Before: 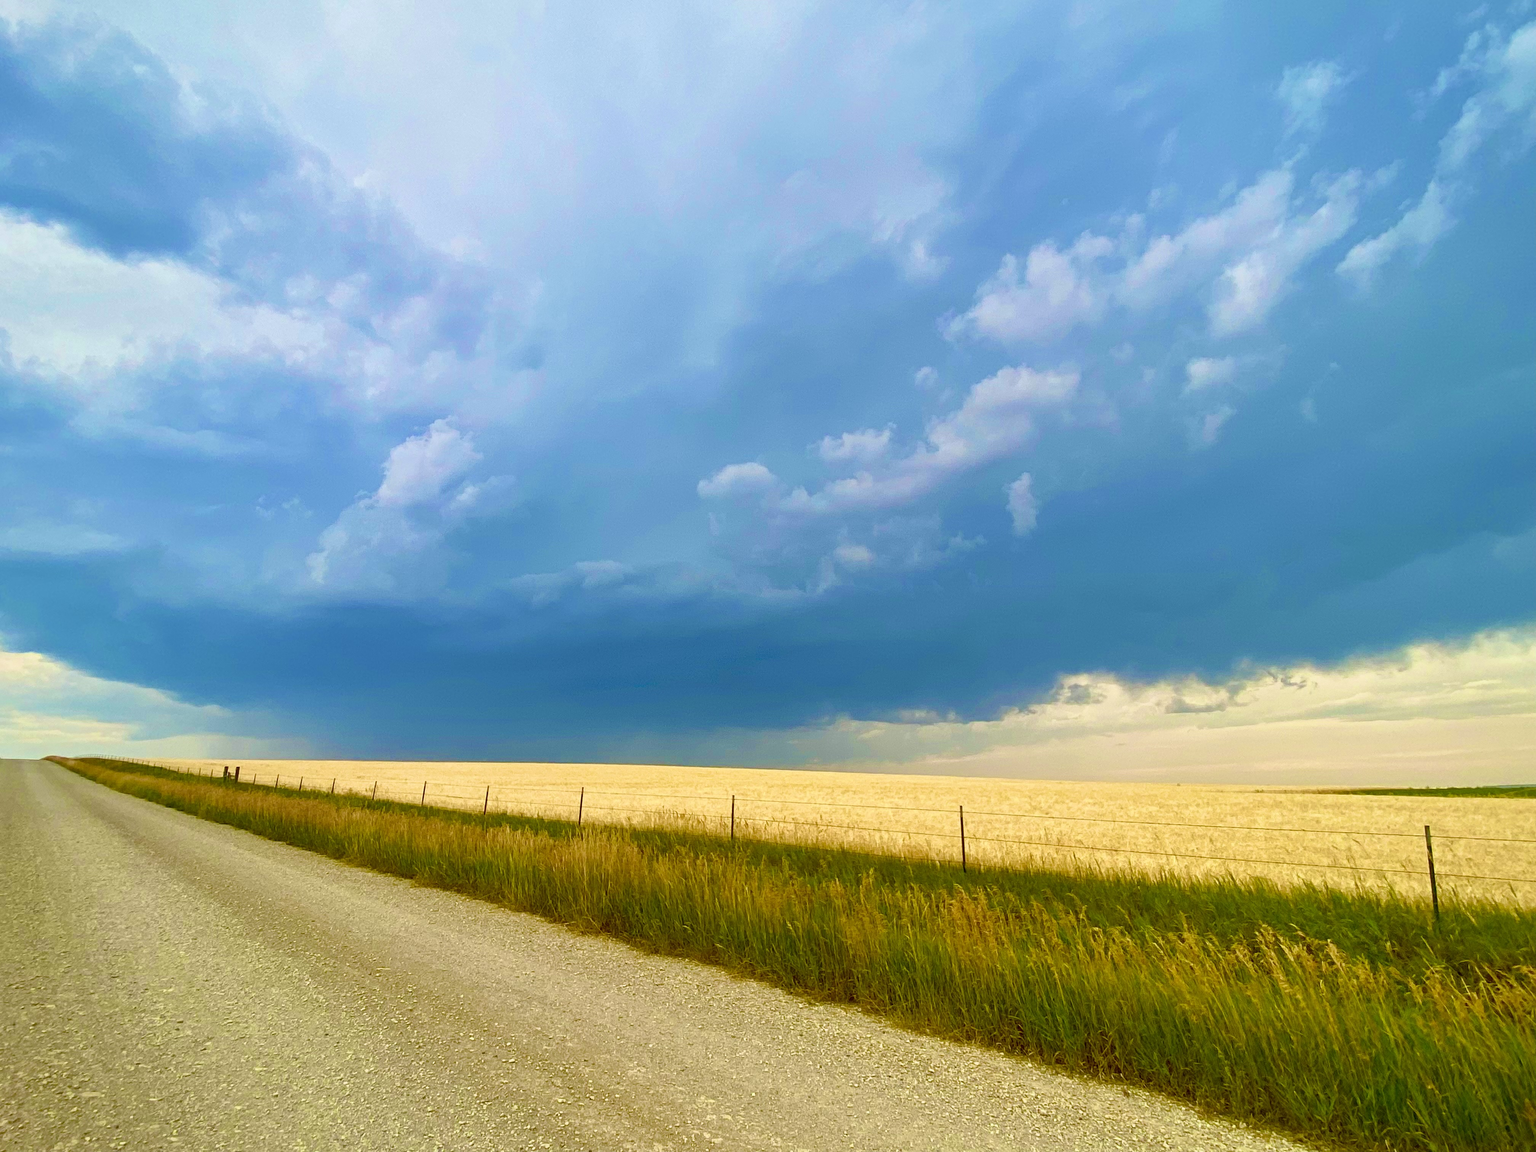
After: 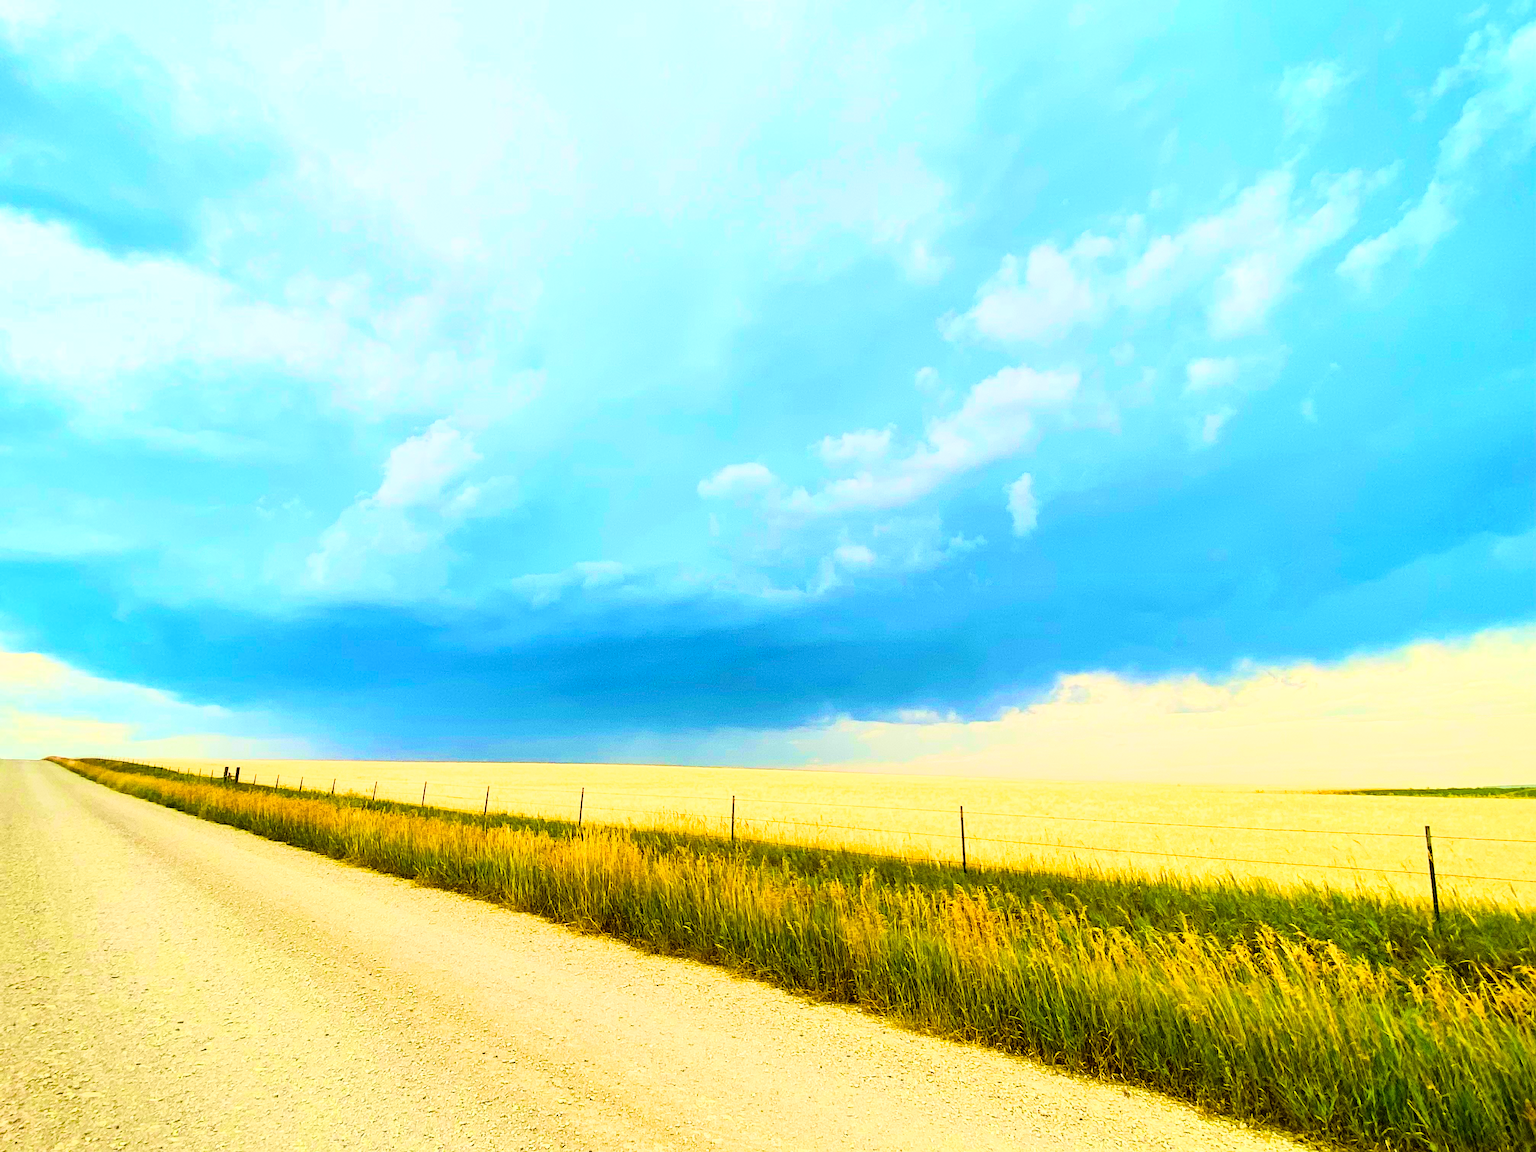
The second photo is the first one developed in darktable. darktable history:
rgb curve: curves: ch0 [(0, 0) (0.21, 0.15) (0.24, 0.21) (0.5, 0.75) (0.75, 0.96) (0.89, 0.99) (1, 1)]; ch1 [(0, 0.02) (0.21, 0.13) (0.25, 0.2) (0.5, 0.67) (0.75, 0.9) (0.89, 0.97) (1, 1)]; ch2 [(0, 0.02) (0.21, 0.13) (0.25, 0.2) (0.5, 0.67) (0.75, 0.9) (0.89, 0.97) (1, 1)], compensate middle gray true
sharpen: amount 0.2
